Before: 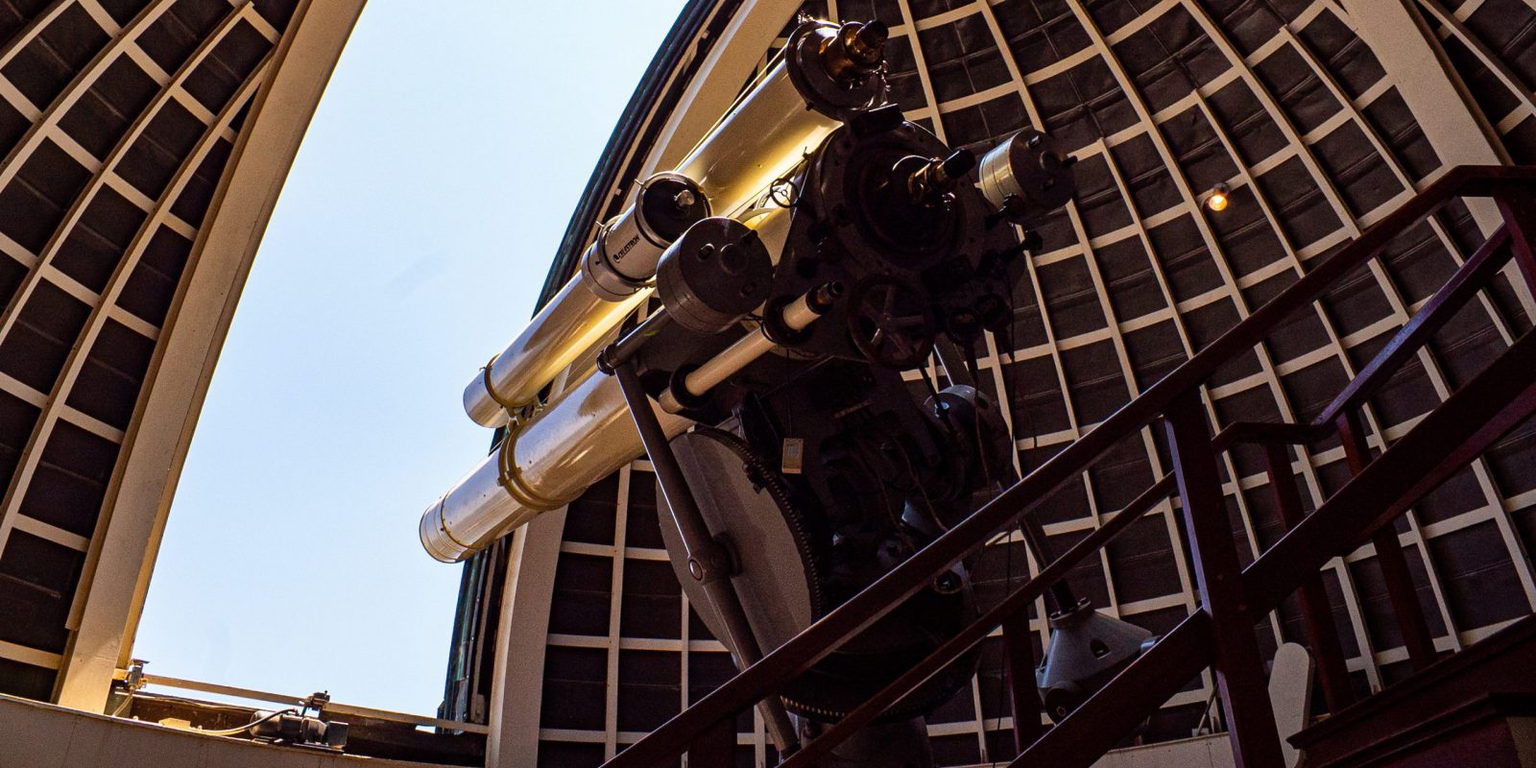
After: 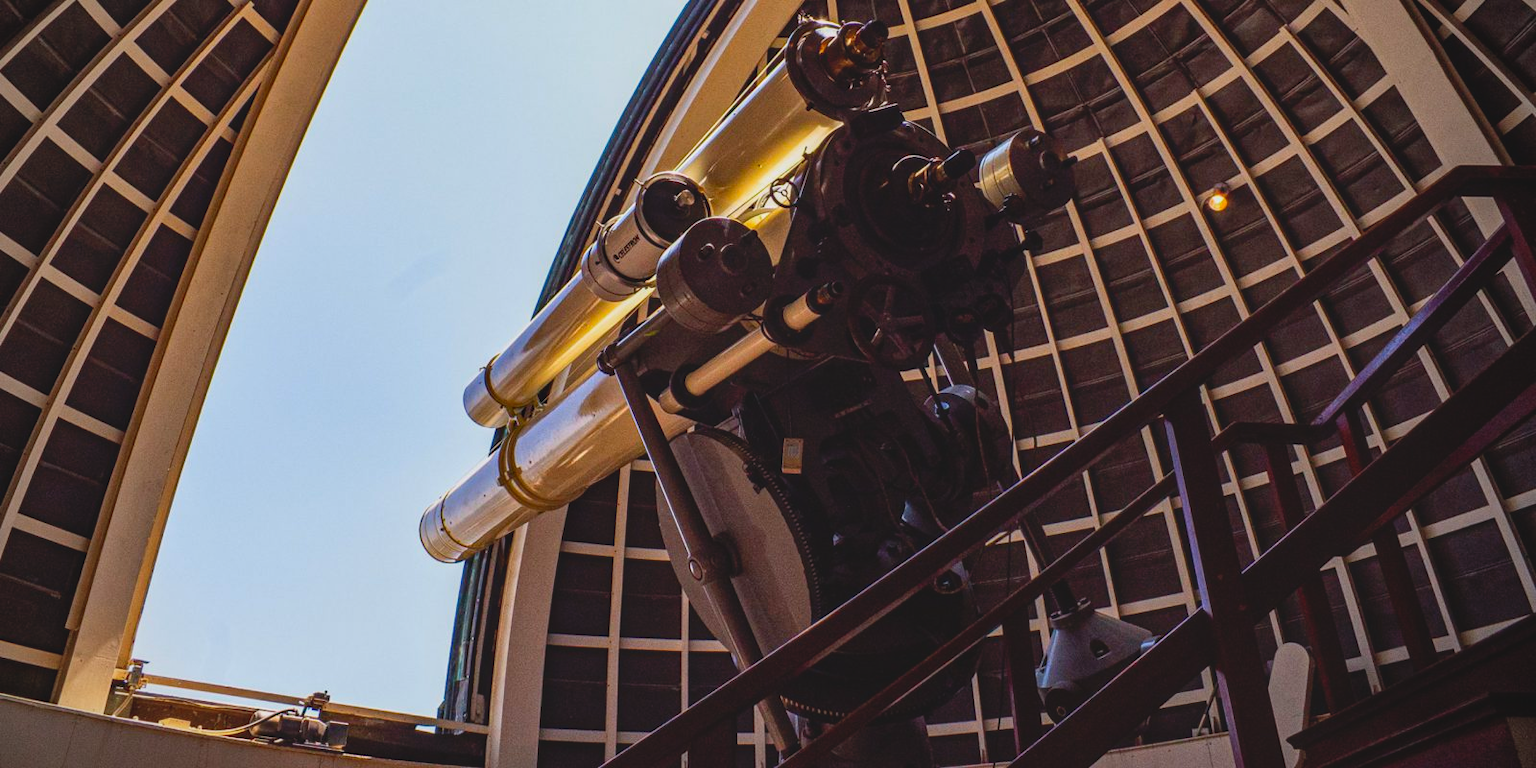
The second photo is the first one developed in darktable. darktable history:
vignetting: on, module defaults
local contrast: on, module defaults
contrast brightness saturation: contrast -0.19, saturation 0.19
